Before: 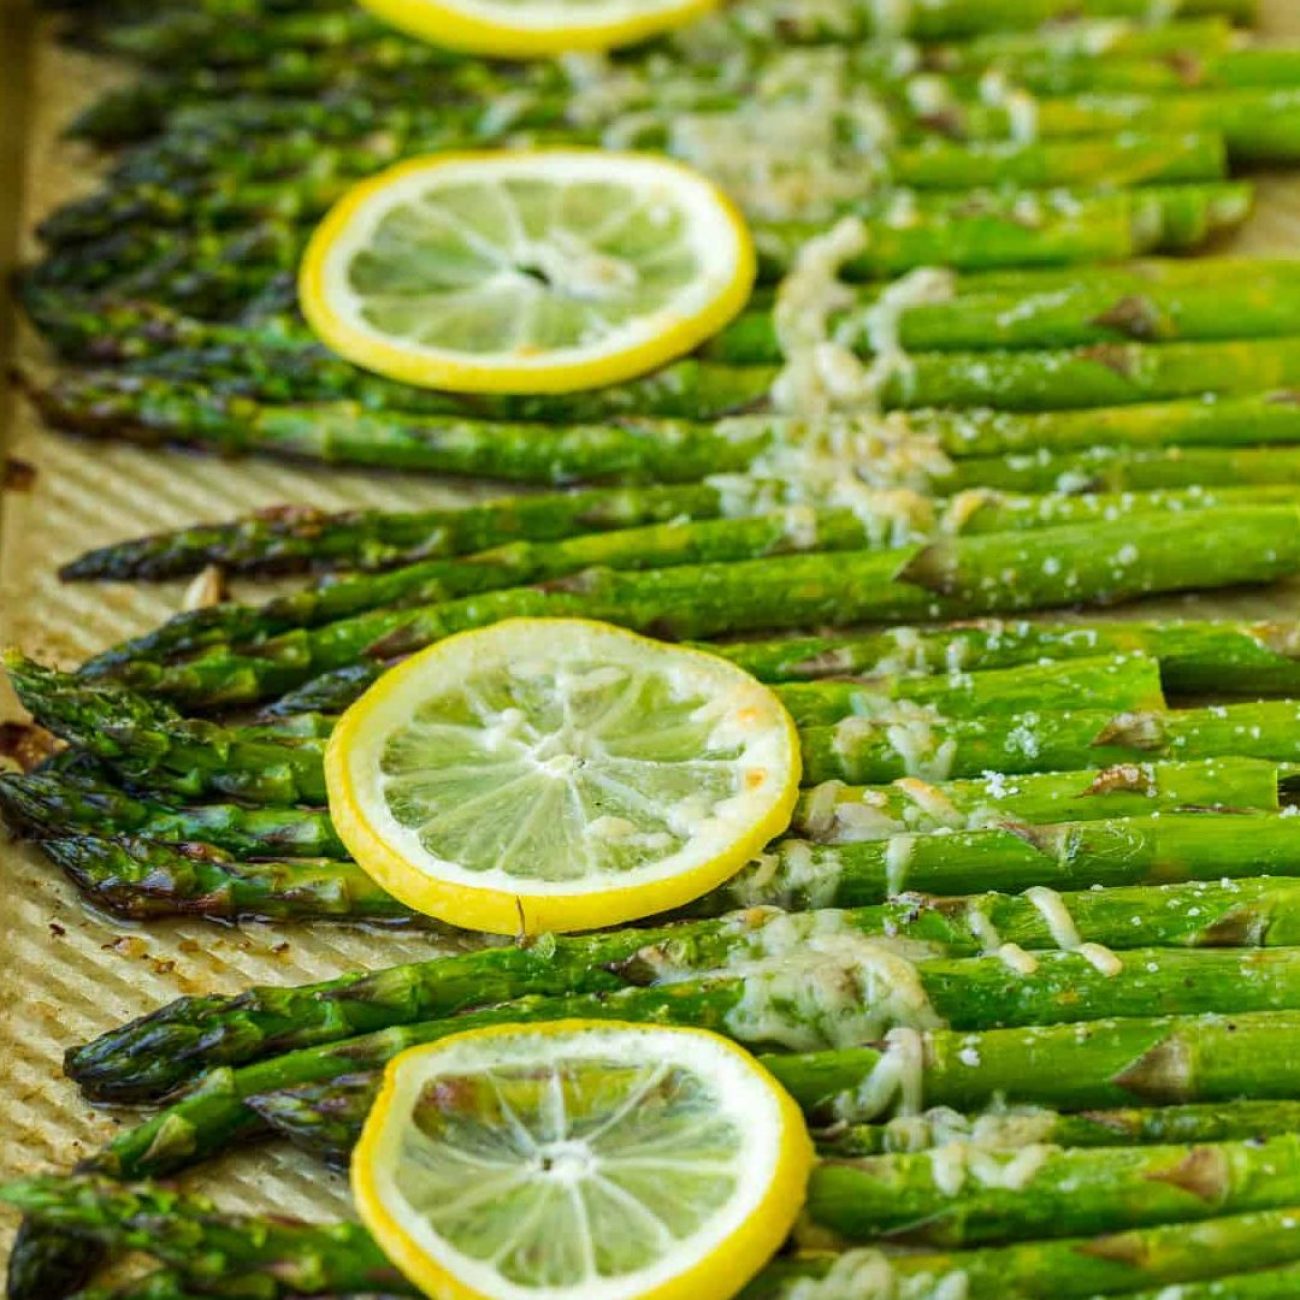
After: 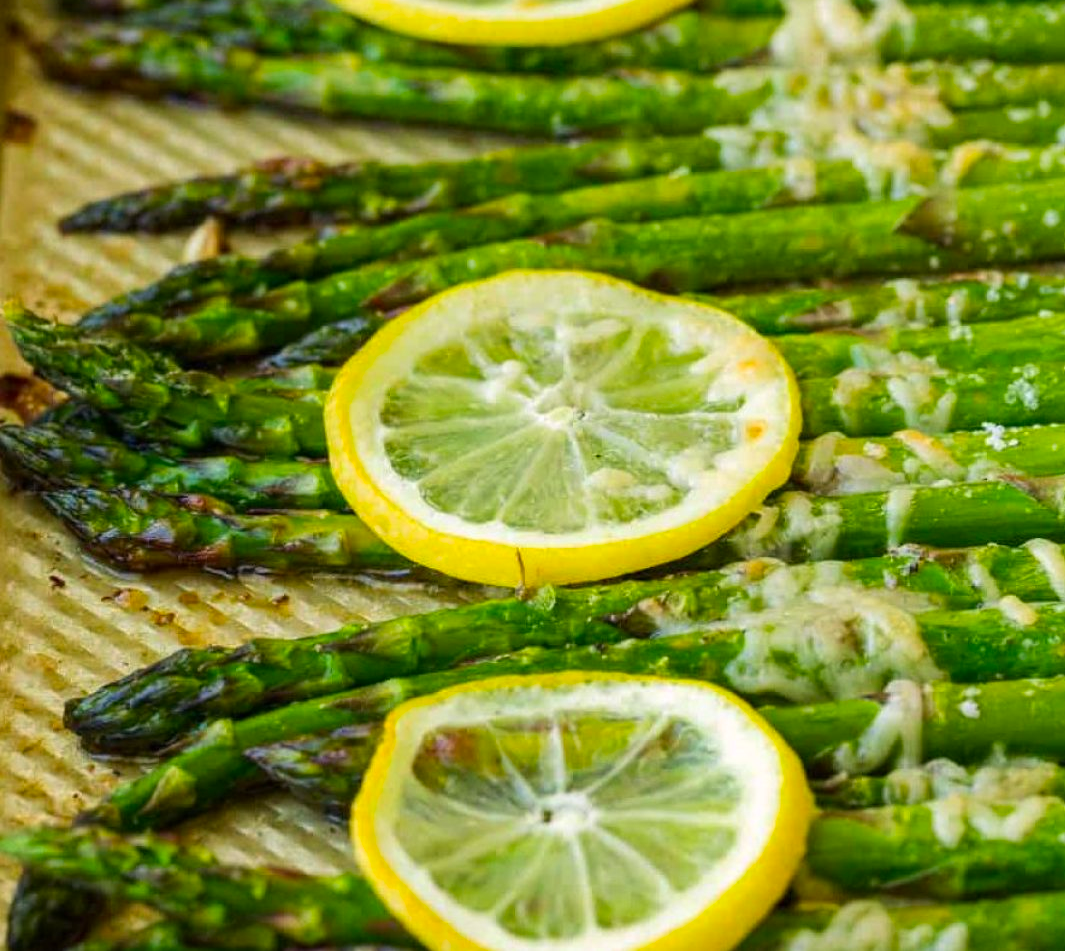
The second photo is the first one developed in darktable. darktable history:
crop: top 26.843%, right 18.051%
color correction: highlights a* 3.28, highlights b* 1.6, saturation 1.18
exposure: compensate highlight preservation false
